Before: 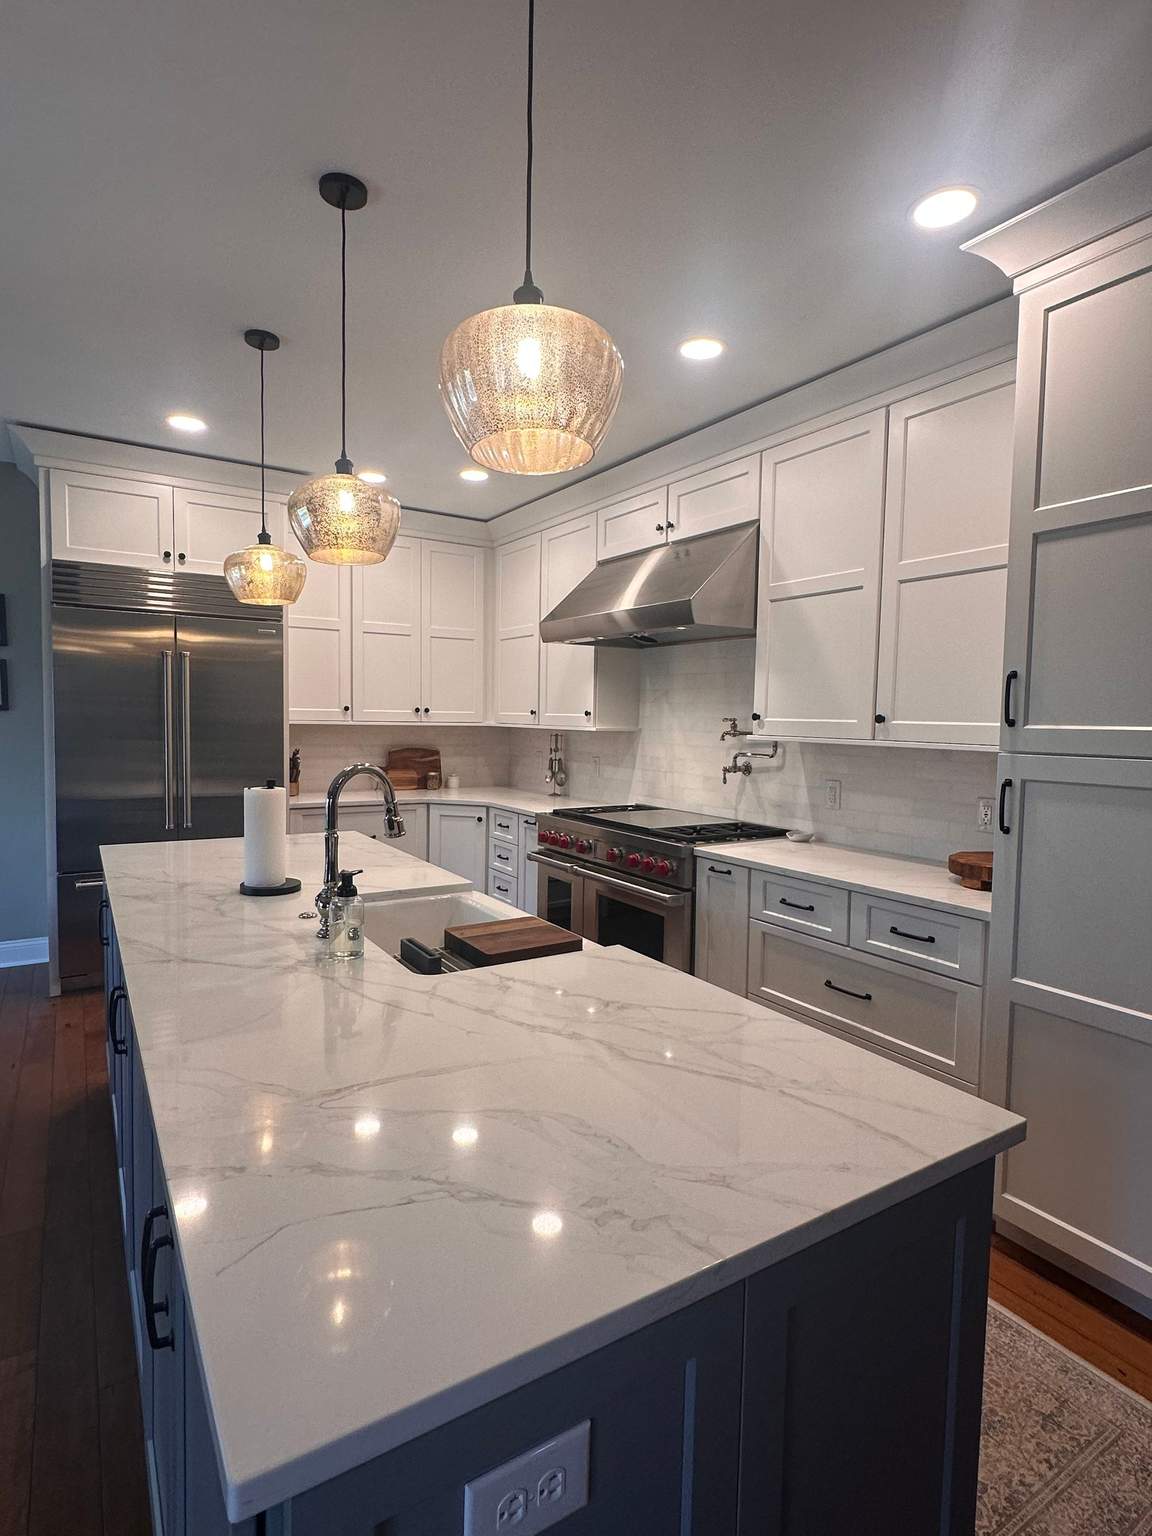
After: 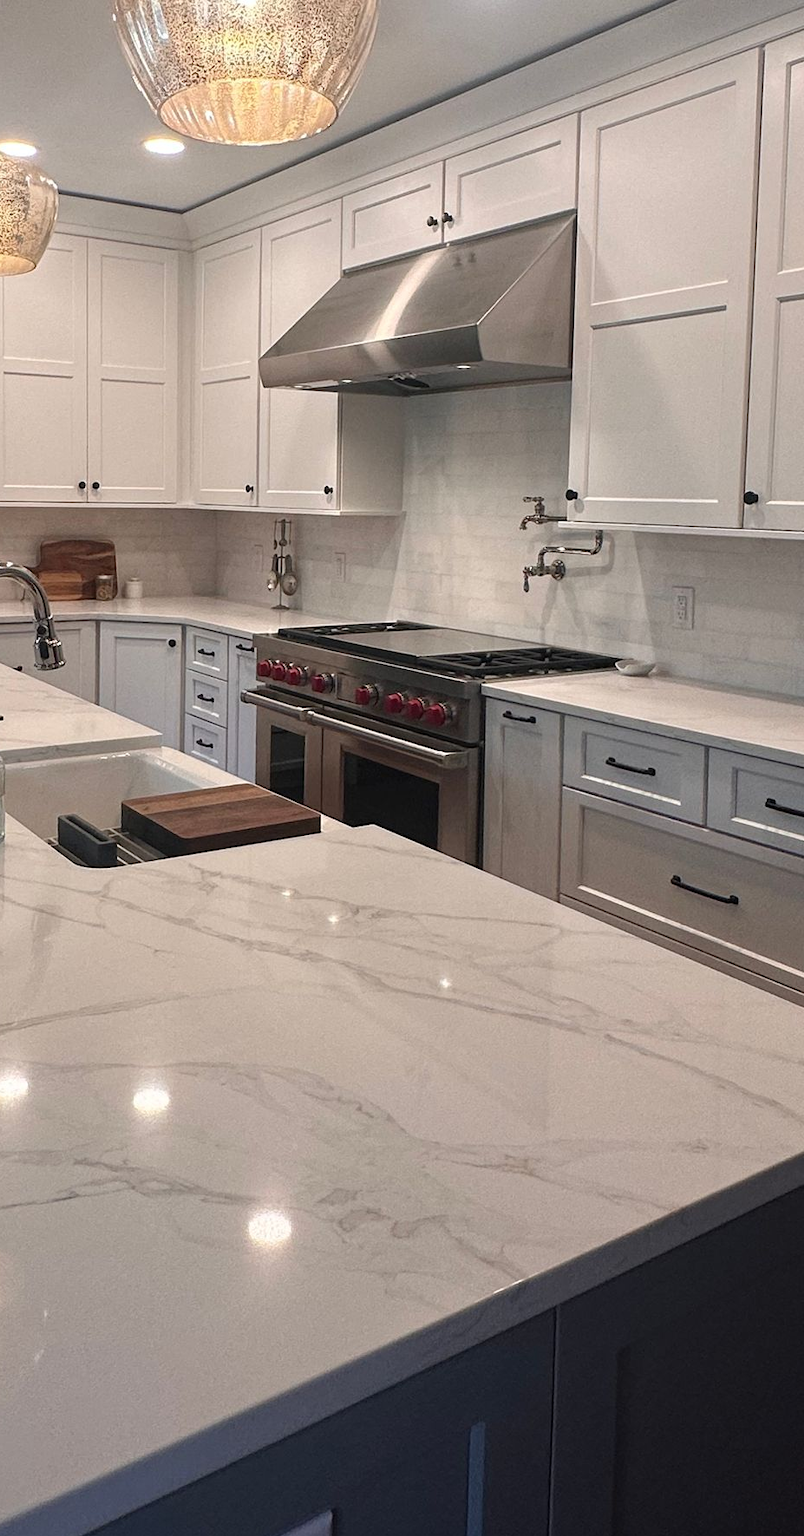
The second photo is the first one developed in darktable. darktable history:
crop: left 31.337%, top 24.409%, right 20.318%, bottom 6.382%
